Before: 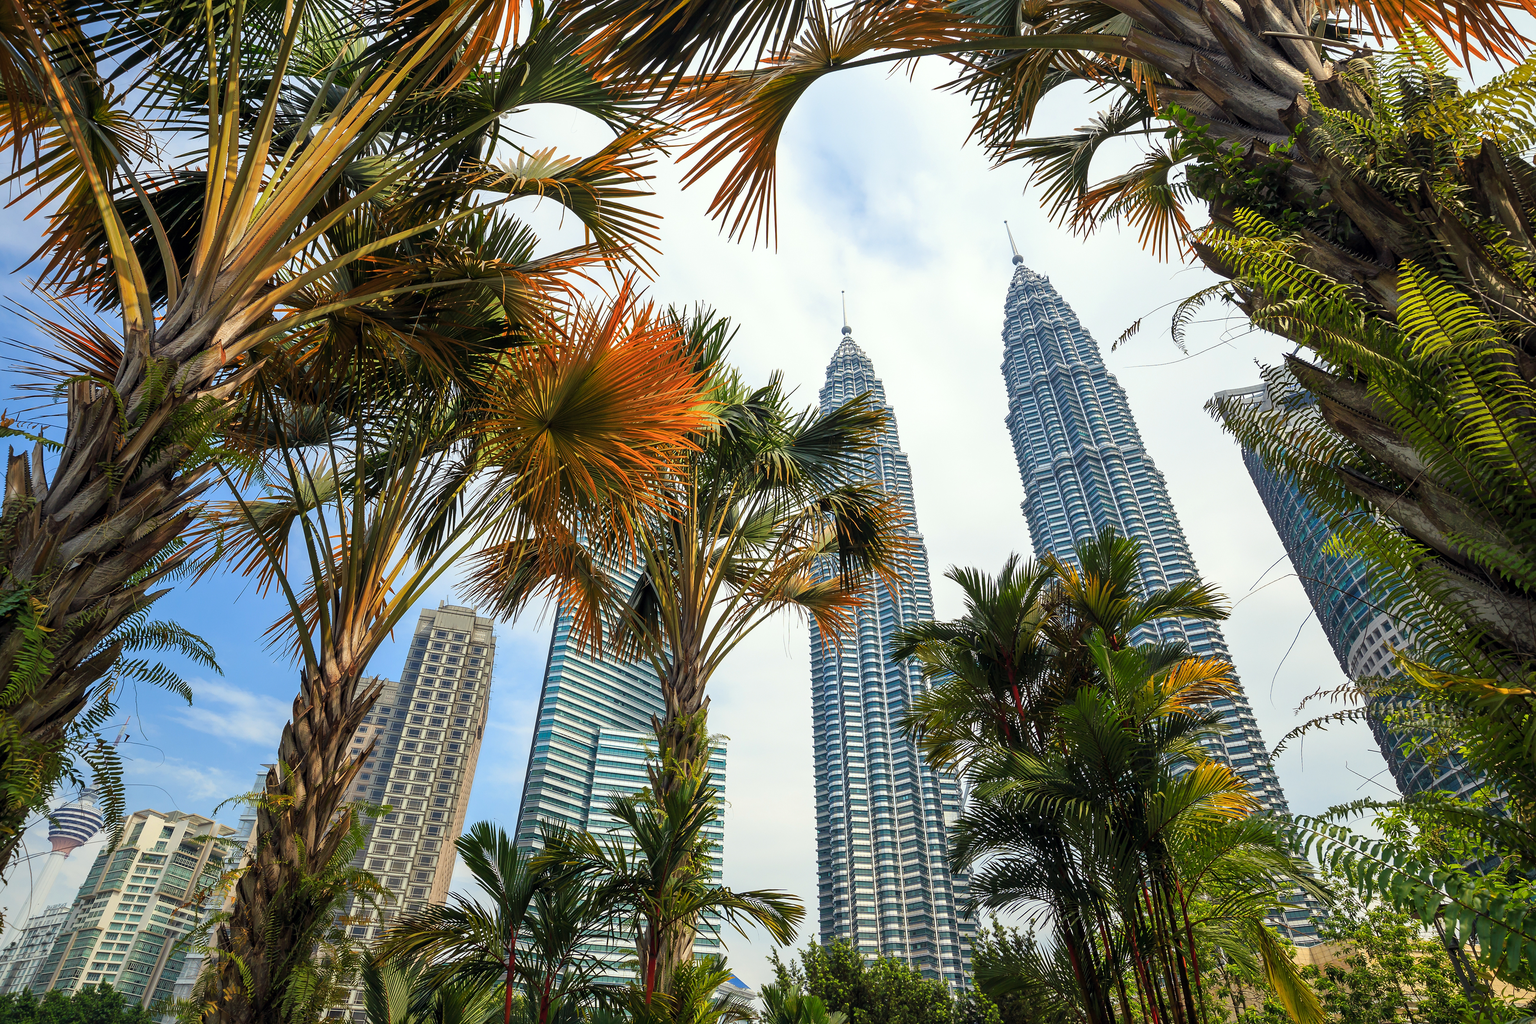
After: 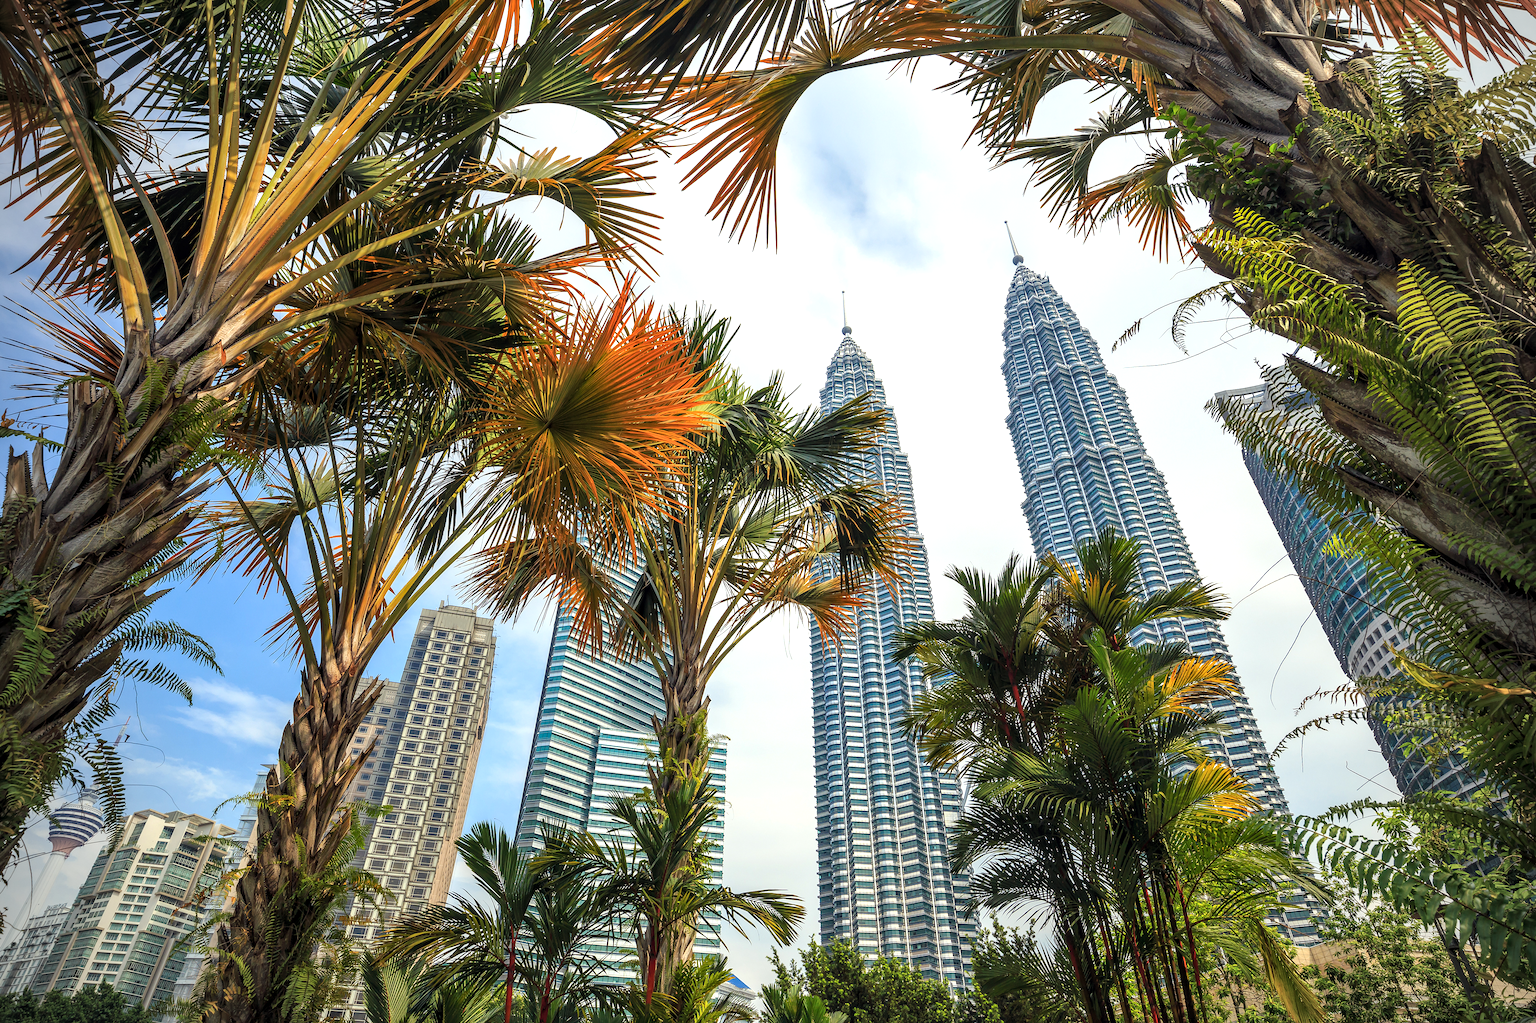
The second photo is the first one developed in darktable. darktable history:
exposure: exposure 0.29 EV, compensate highlight preservation false
vignetting: unbound false
local contrast: on, module defaults
